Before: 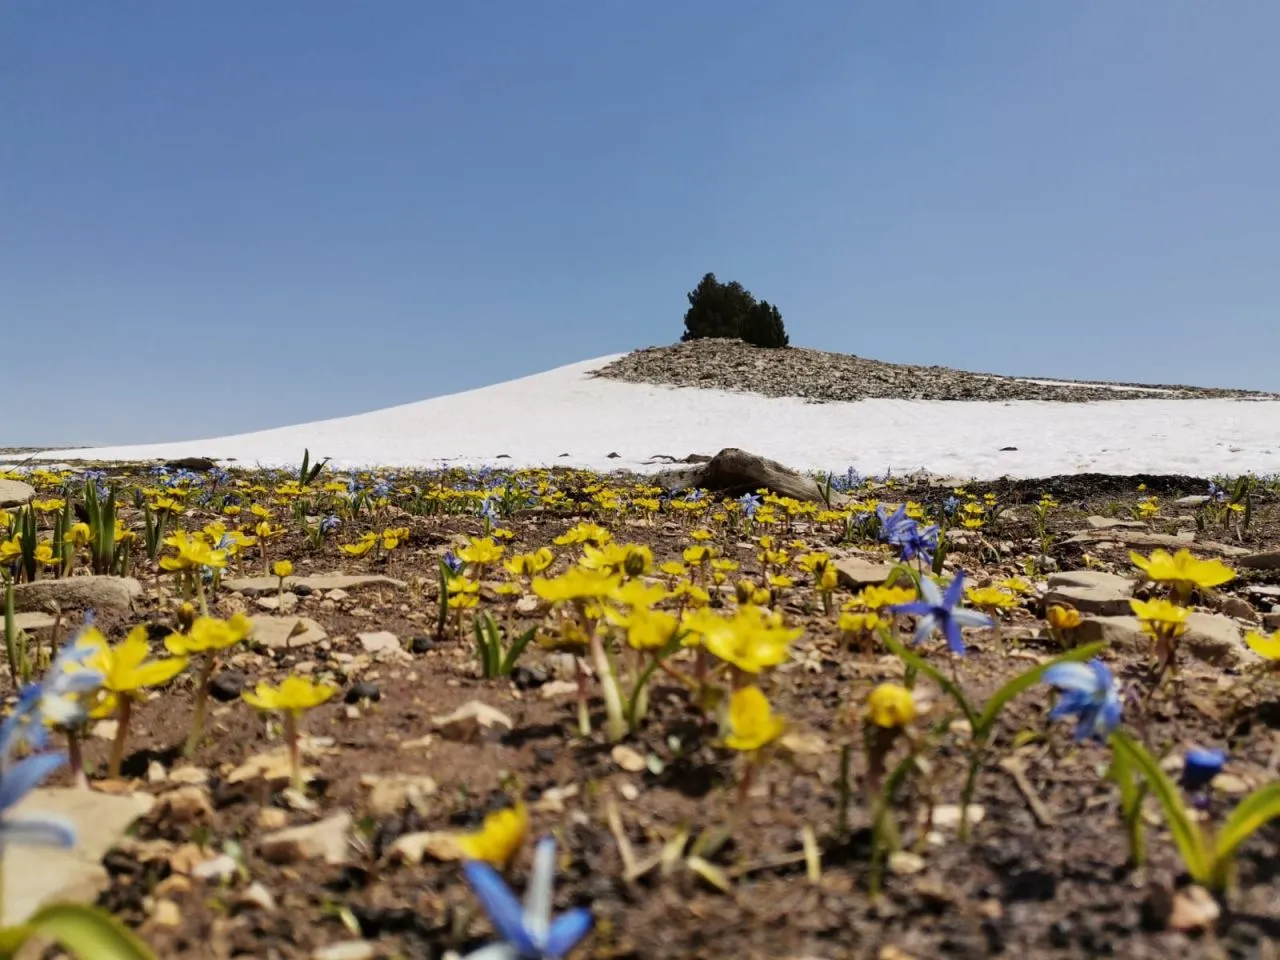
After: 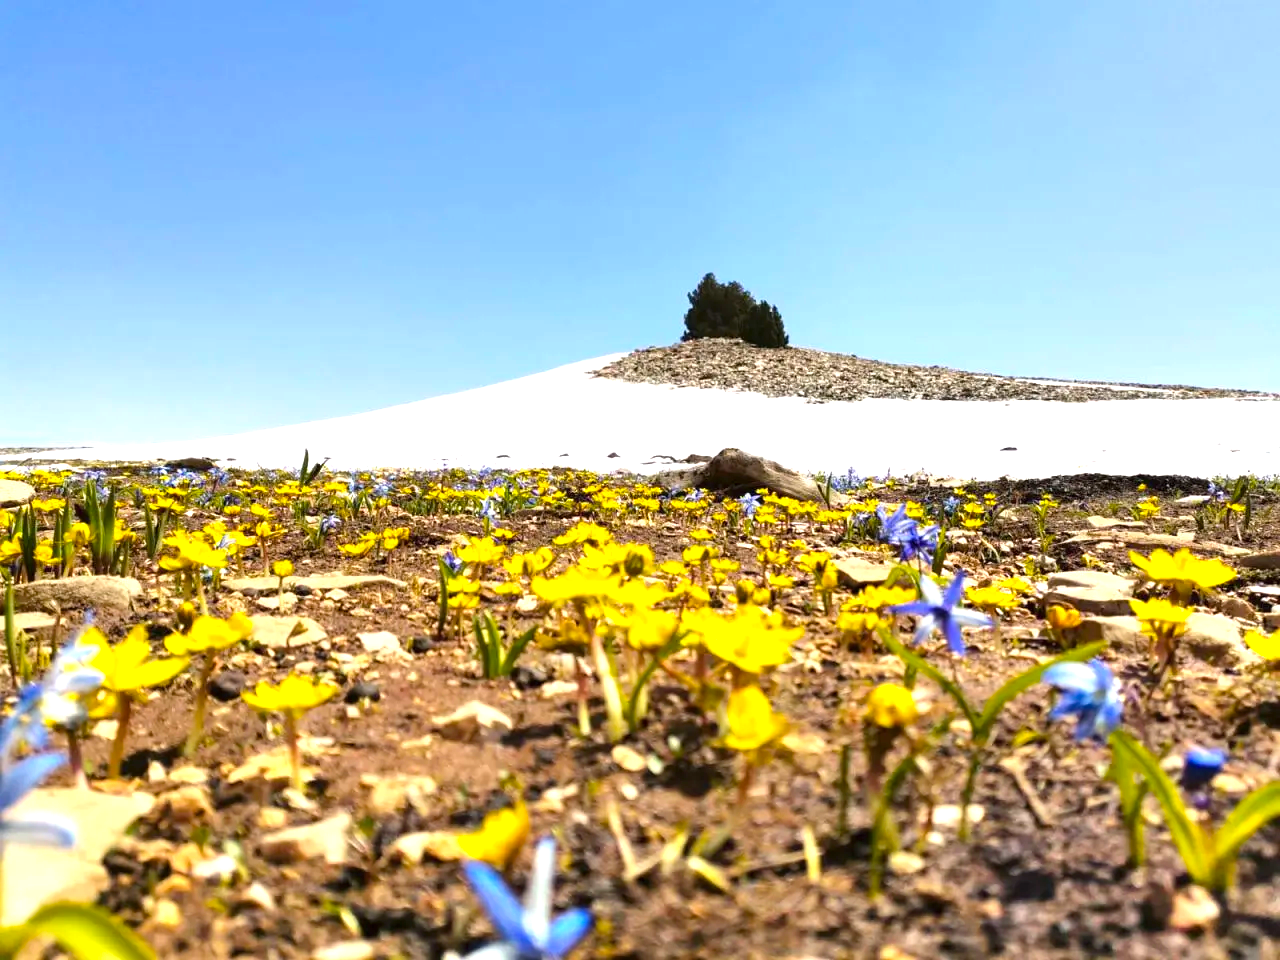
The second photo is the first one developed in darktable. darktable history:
exposure: black level correction 0, exposure 1.198 EV, compensate exposure bias true, compensate highlight preservation false
color balance rgb: perceptual saturation grading › global saturation 25%, global vibrance 20%
